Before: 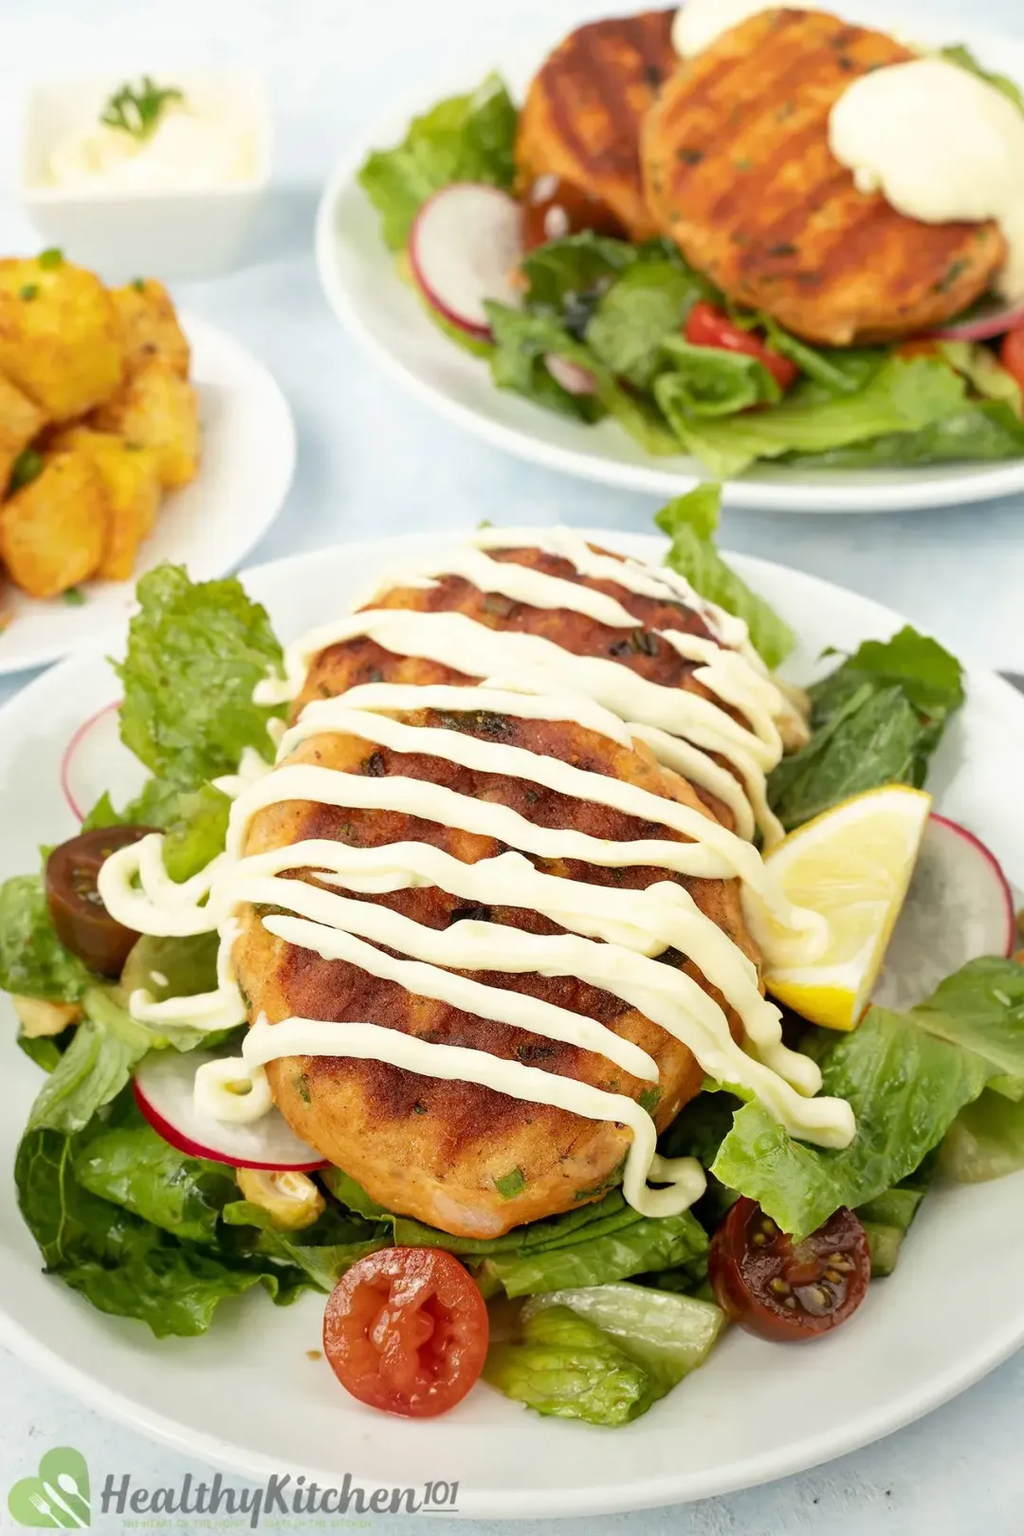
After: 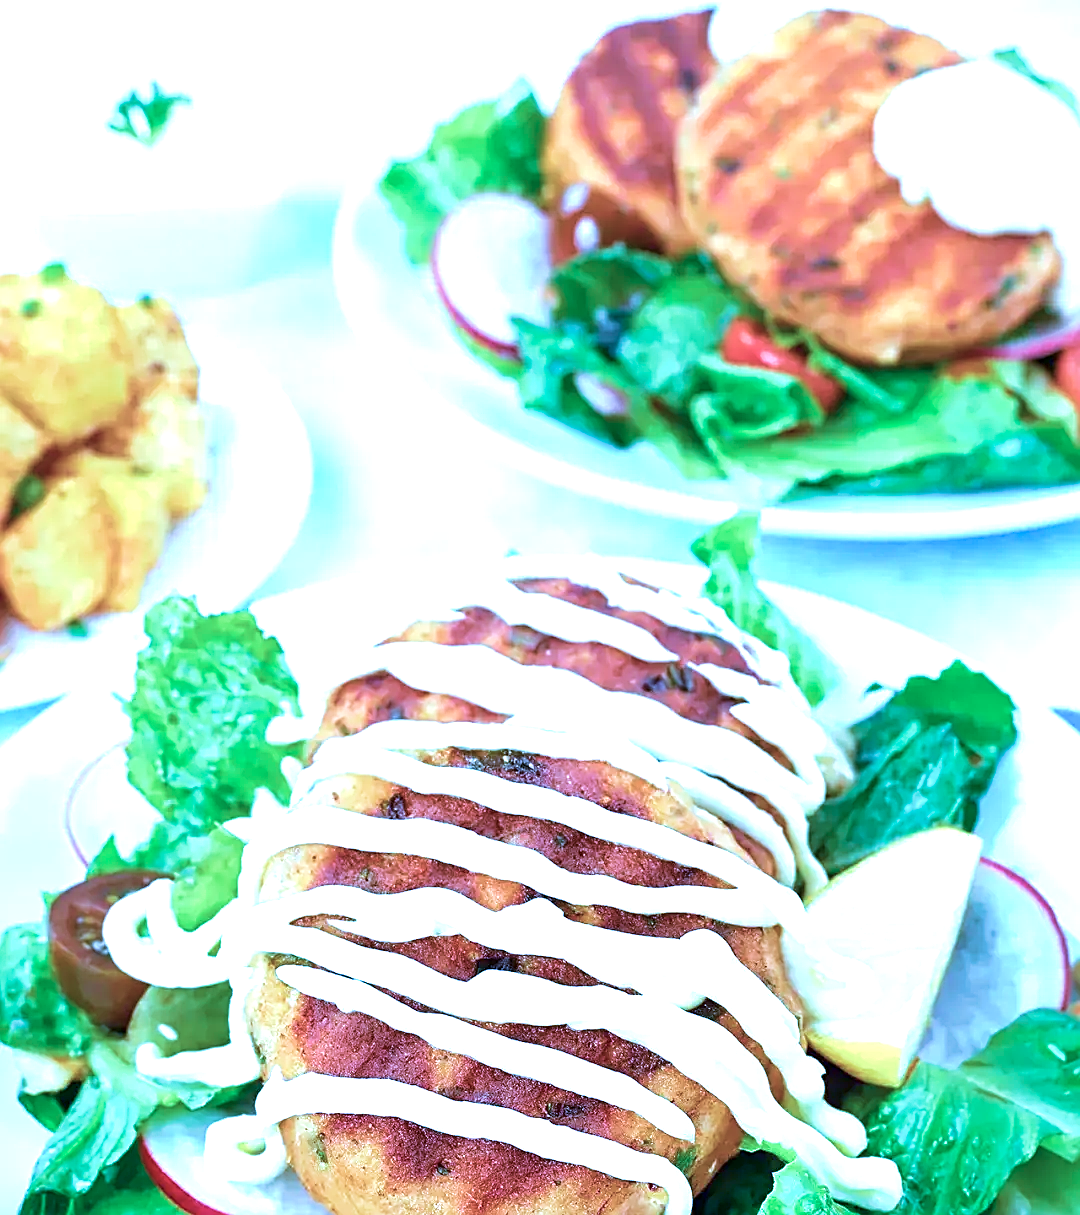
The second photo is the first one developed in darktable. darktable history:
sharpen: on, module defaults
exposure: black level correction 0, exposure 0.889 EV, compensate exposure bias true, compensate highlight preservation false
tone equalizer: edges refinement/feathering 500, mask exposure compensation -1.57 EV, preserve details no
velvia: strength 44.39%
crop: bottom 24.993%
contrast equalizer: octaves 7, y [[0.502, 0.505, 0.512, 0.529, 0.564, 0.588], [0.5 ×6], [0.502, 0.505, 0.512, 0.529, 0.564, 0.588], [0, 0.001, 0.001, 0.004, 0.008, 0.011], [0, 0.001, 0.001, 0.004, 0.008, 0.011]]
color calibration: illuminant as shot in camera, x 0.463, y 0.42, temperature 2689.19 K
